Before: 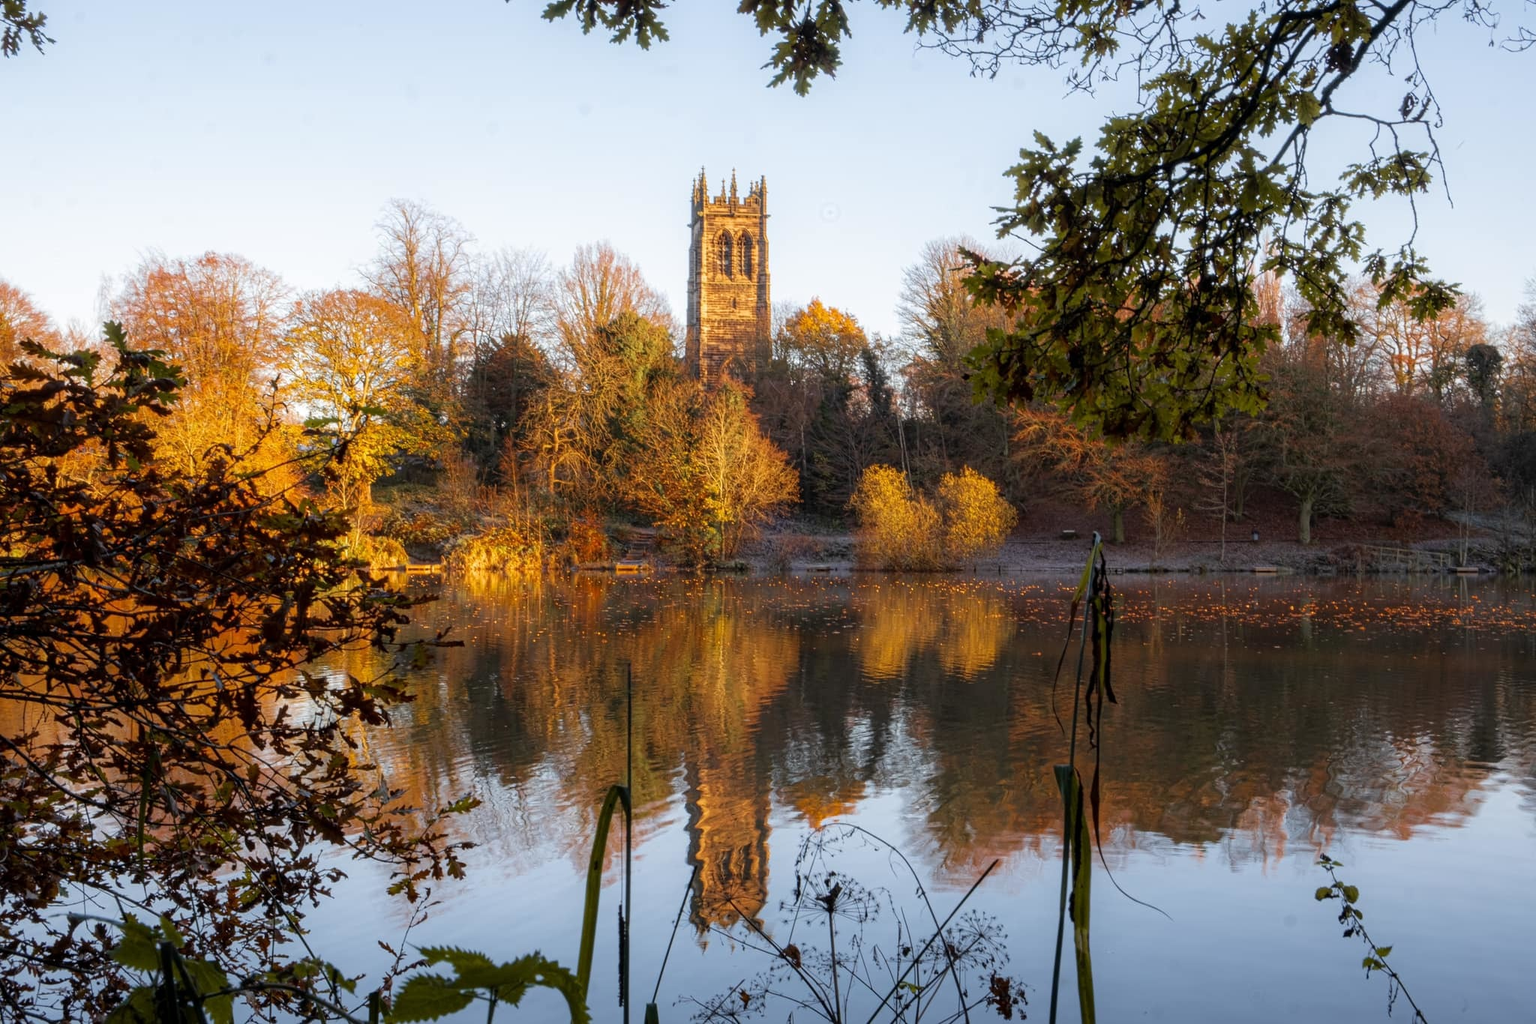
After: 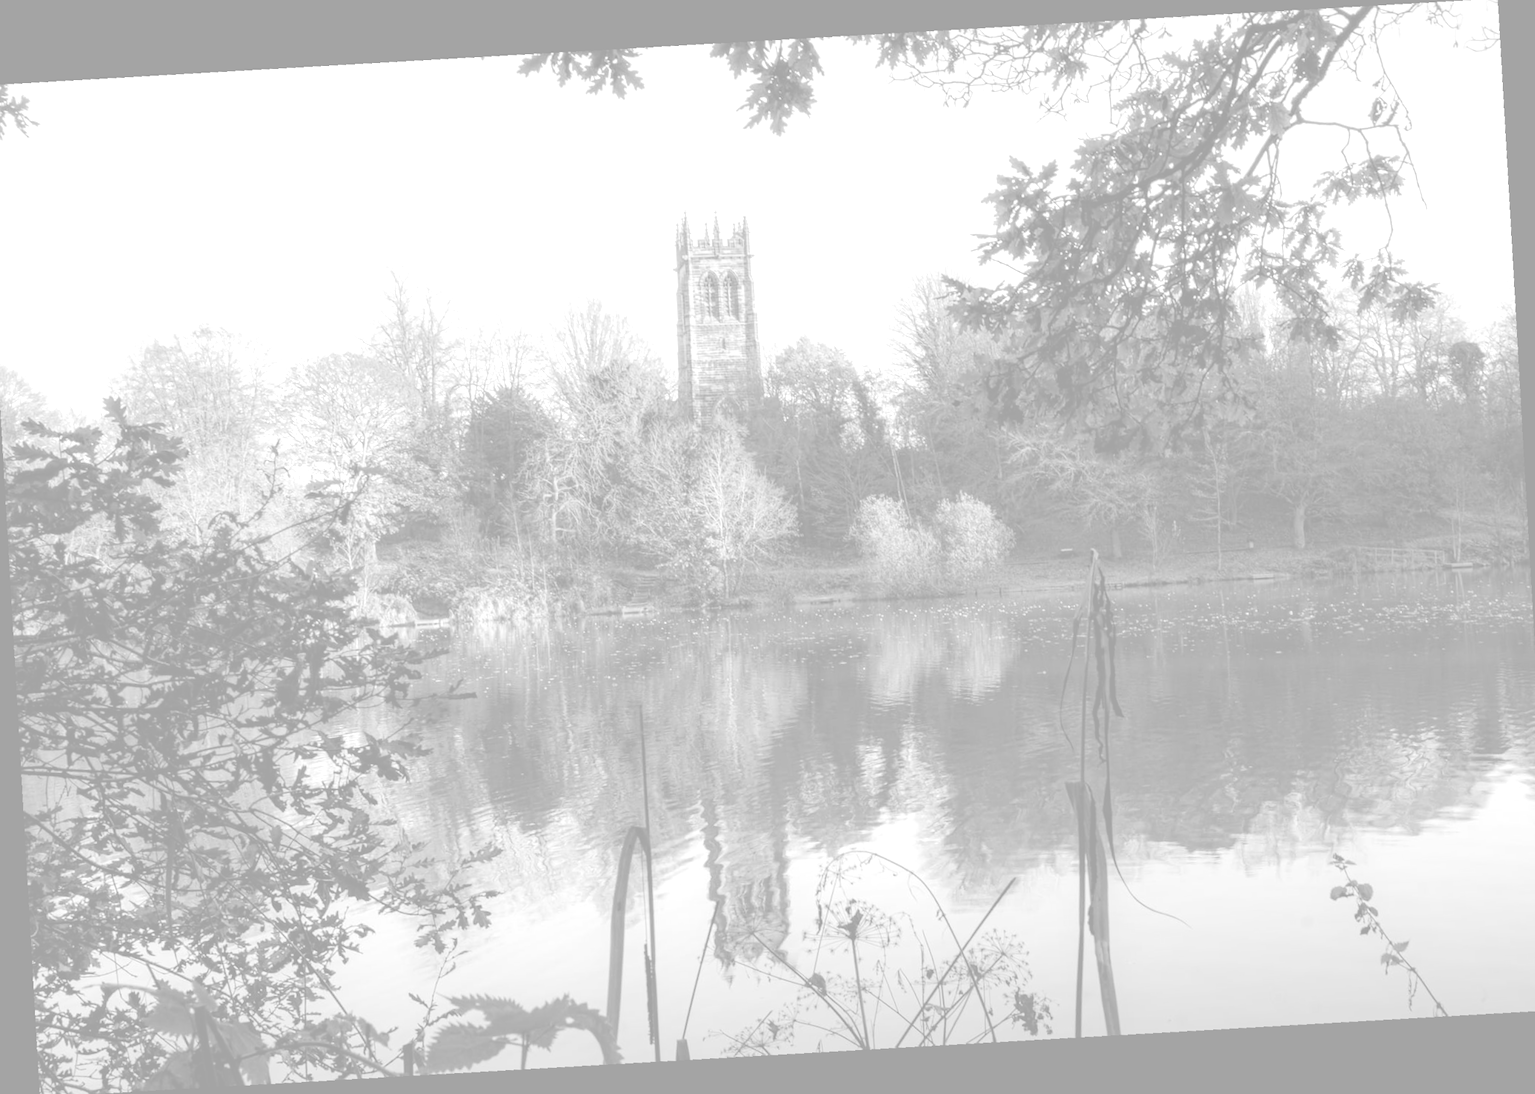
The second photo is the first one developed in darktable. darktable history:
white balance: red 0.926, green 1.003, blue 1.133
tone equalizer: -8 EV -0.417 EV, -7 EV -0.389 EV, -6 EV -0.333 EV, -5 EV -0.222 EV, -3 EV 0.222 EV, -2 EV 0.333 EV, -1 EV 0.389 EV, +0 EV 0.417 EV, edges refinement/feathering 500, mask exposure compensation -1.57 EV, preserve details no
colorize: hue 331.2°, saturation 69%, source mix 30.28%, lightness 69.02%, version 1
crop and rotate: angle -1.69°
exposure: black level correction 0, exposure 0.7 EV, compensate exposure bias true, compensate highlight preservation false
monochrome: on, module defaults
rotate and perspective: rotation -4.98°, automatic cropping off
